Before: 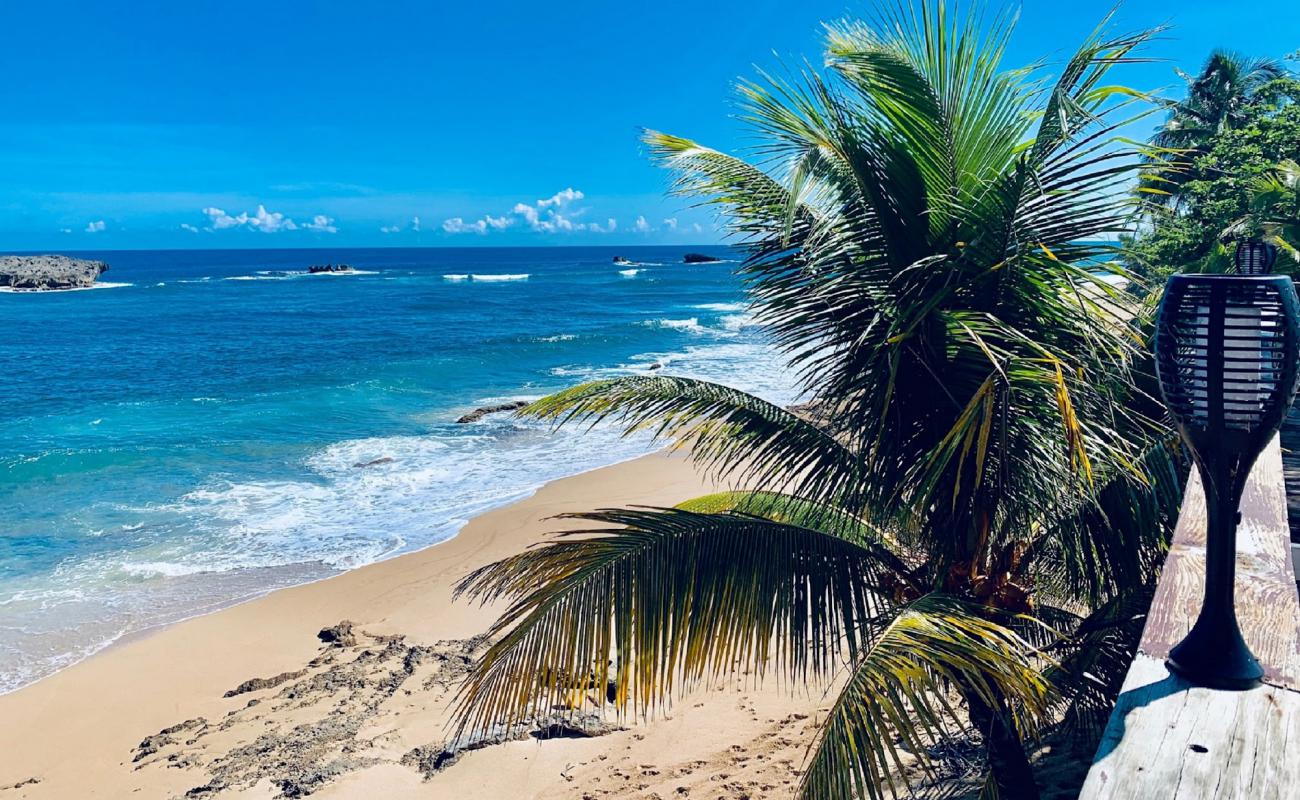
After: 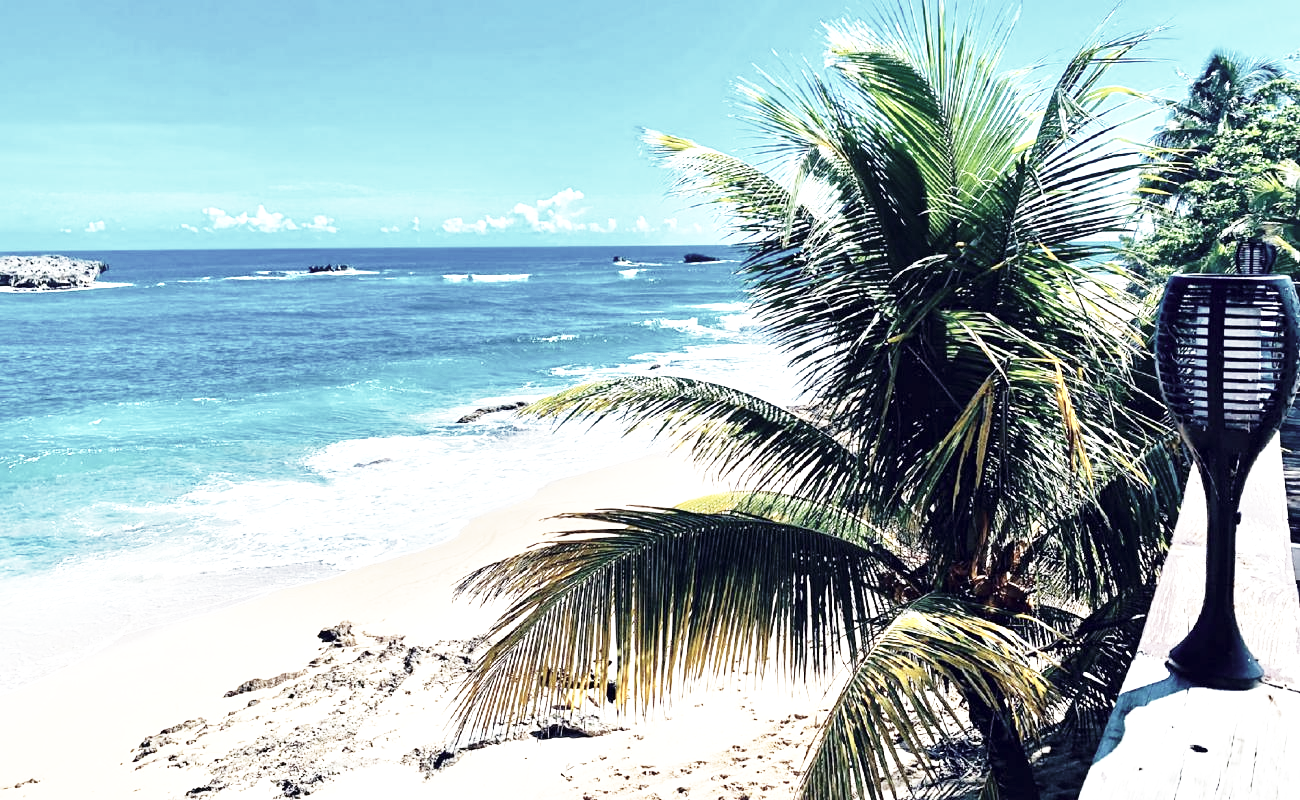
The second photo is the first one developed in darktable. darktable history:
color correction: highlights b* 0.055, saturation 0.563
exposure: black level correction 0, exposure 0.498 EV, compensate highlight preservation false
base curve: curves: ch0 [(0, 0) (0.026, 0.03) (0.109, 0.232) (0.351, 0.748) (0.669, 0.968) (1, 1)], preserve colors none
local contrast: mode bilateral grid, contrast 29, coarseness 26, midtone range 0.2
